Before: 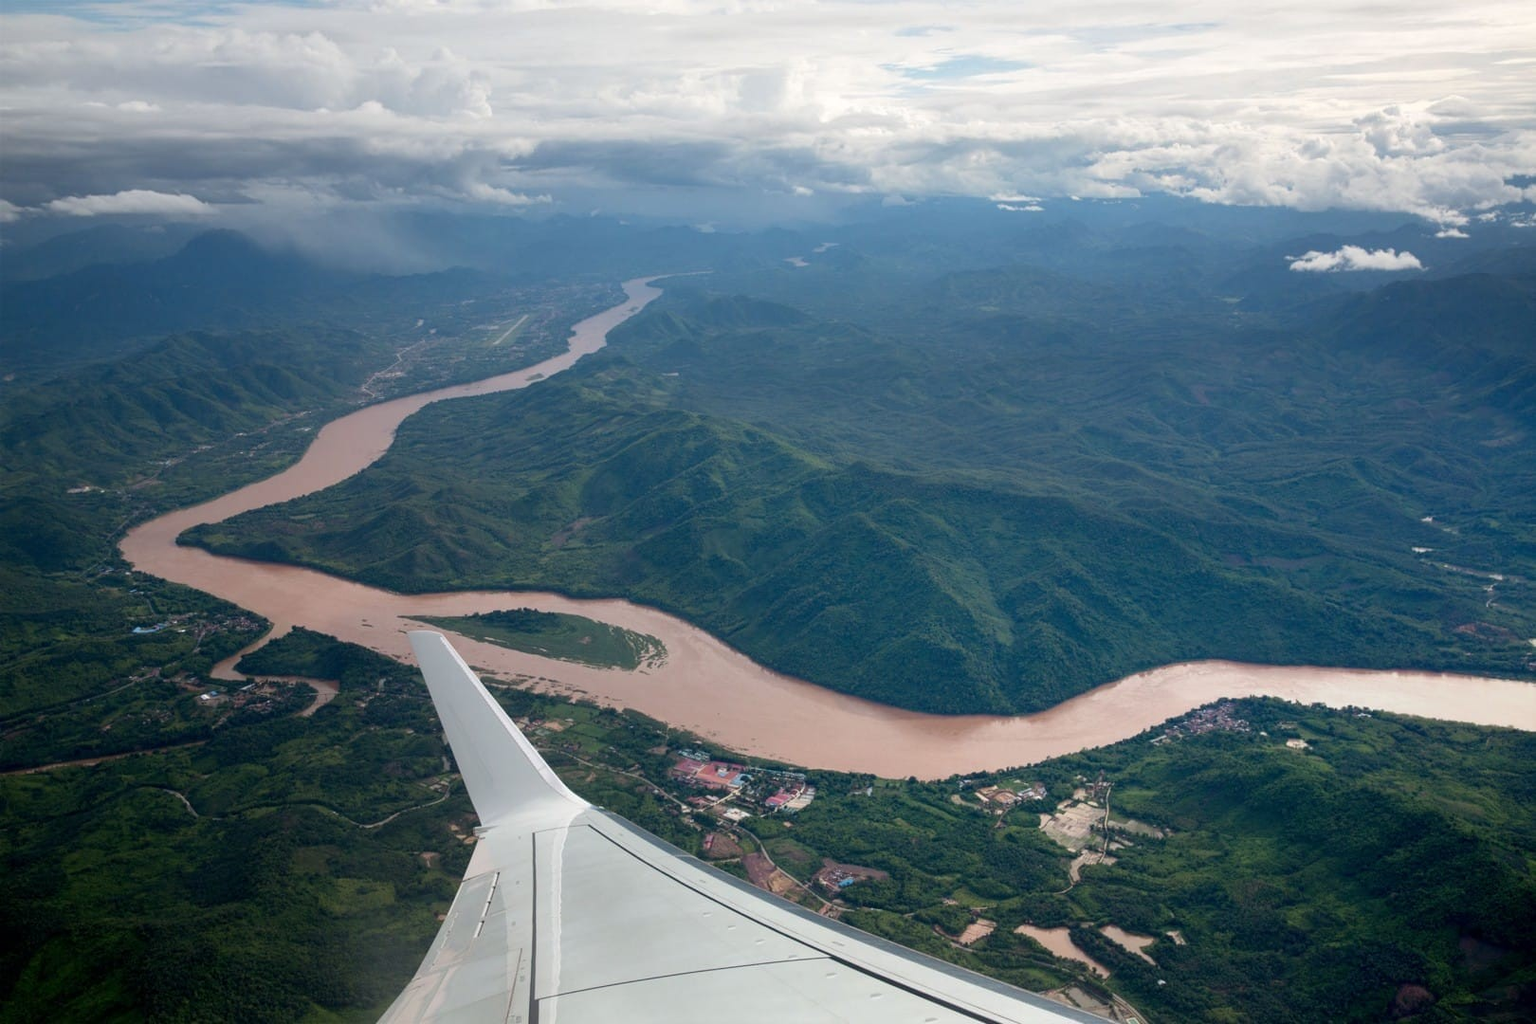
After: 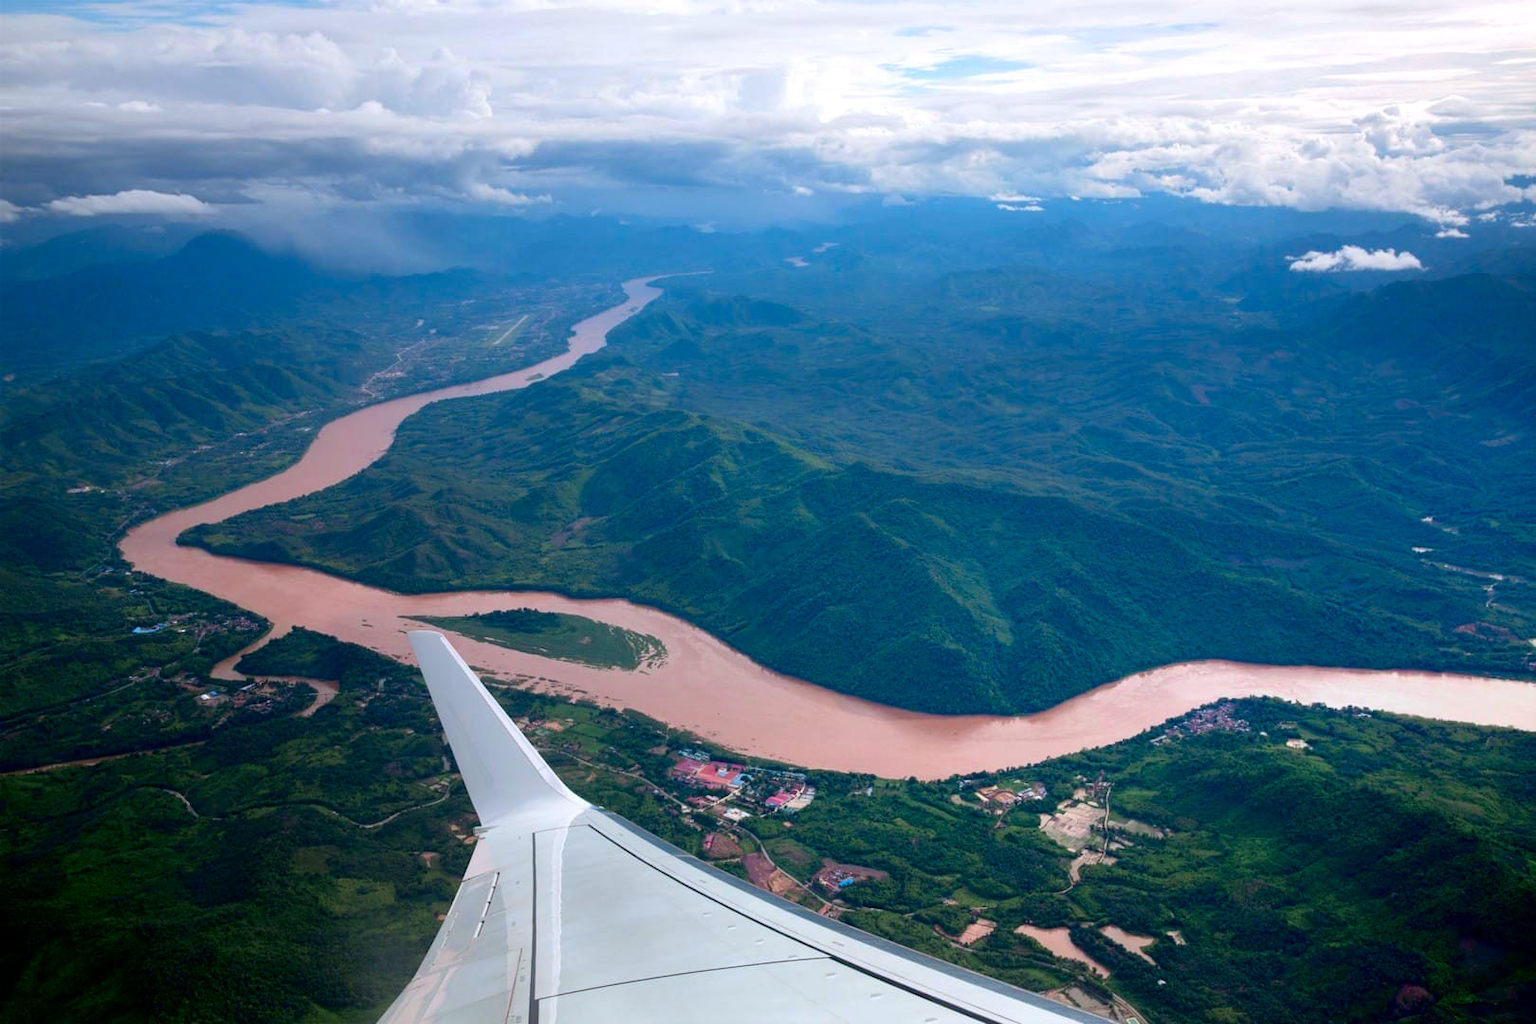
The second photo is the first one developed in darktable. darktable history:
tone curve: curves: ch0 [(0, 0) (0.059, 0.027) (0.162, 0.125) (0.304, 0.279) (0.547, 0.532) (0.828, 0.815) (1, 0.983)]; ch1 [(0, 0) (0.23, 0.166) (0.34, 0.298) (0.371, 0.334) (0.435, 0.413) (0.477, 0.469) (0.499, 0.498) (0.529, 0.544) (0.559, 0.587) (0.743, 0.798) (1, 1)]; ch2 [(0, 0) (0.431, 0.414) (0.498, 0.503) (0.524, 0.531) (0.568, 0.567) (0.6, 0.597) (0.643, 0.631) (0.74, 0.721) (1, 1)], color space Lab, independent channels, preserve colors none
levels: levels [0, 0.474, 0.947]
color balance rgb: perceptual saturation grading › global saturation 10%, global vibrance 10%
white balance: red 0.984, blue 1.059
